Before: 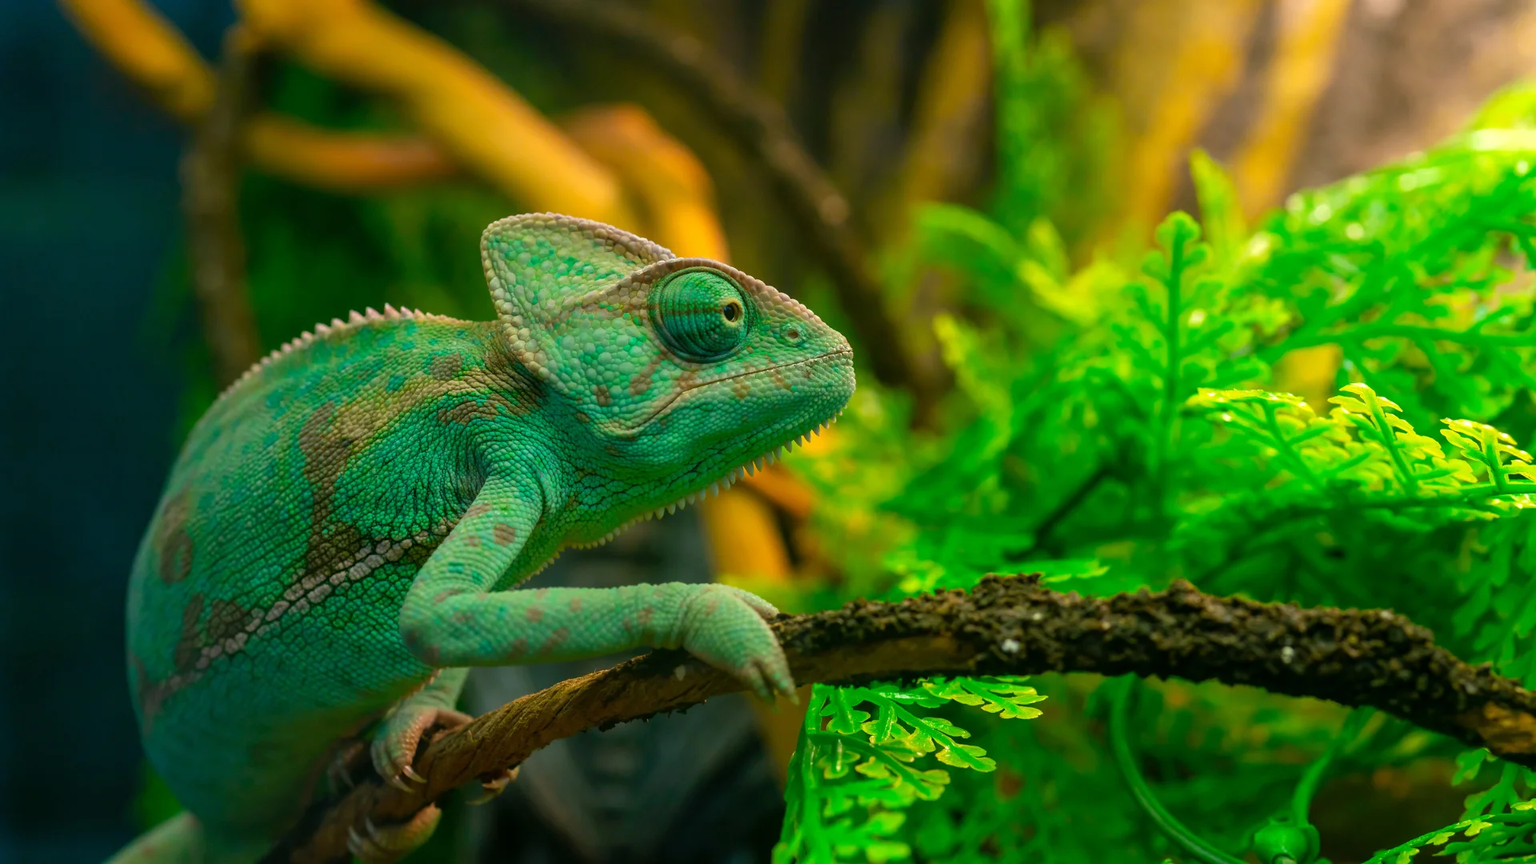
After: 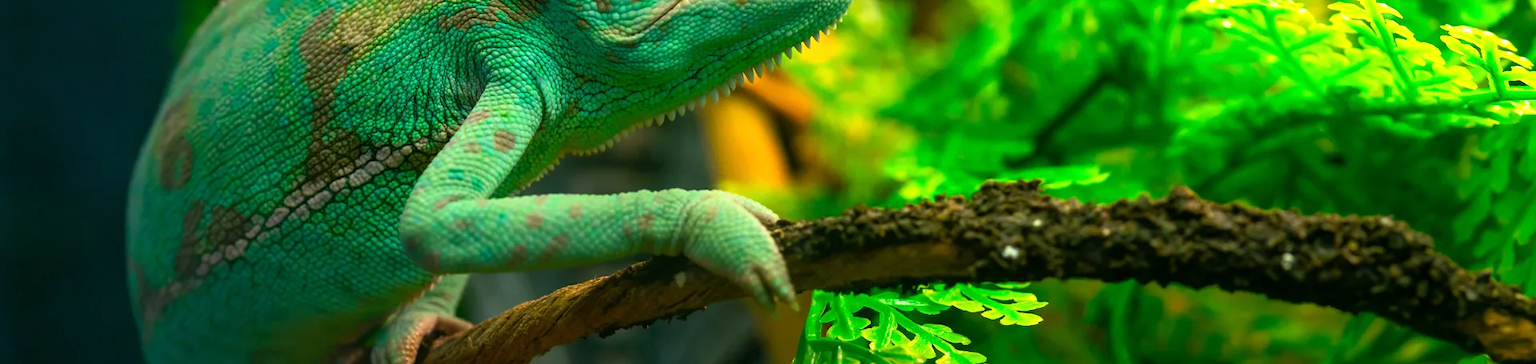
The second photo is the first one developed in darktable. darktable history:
crop: top 45.576%, bottom 12.275%
tone equalizer: -8 EV 0.031 EV, -7 EV -0.041 EV, -6 EV 0.043 EV, -5 EV 0.035 EV, -4 EV 0.239 EV, -3 EV 0.672 EV, -2 EV 0.577 EV, -1 EV 0.204 EV, +0 EV 0.035 EV, edges refinement/feathering 500, mask exposure compensation -1.57 EV, preserve details guided filter
